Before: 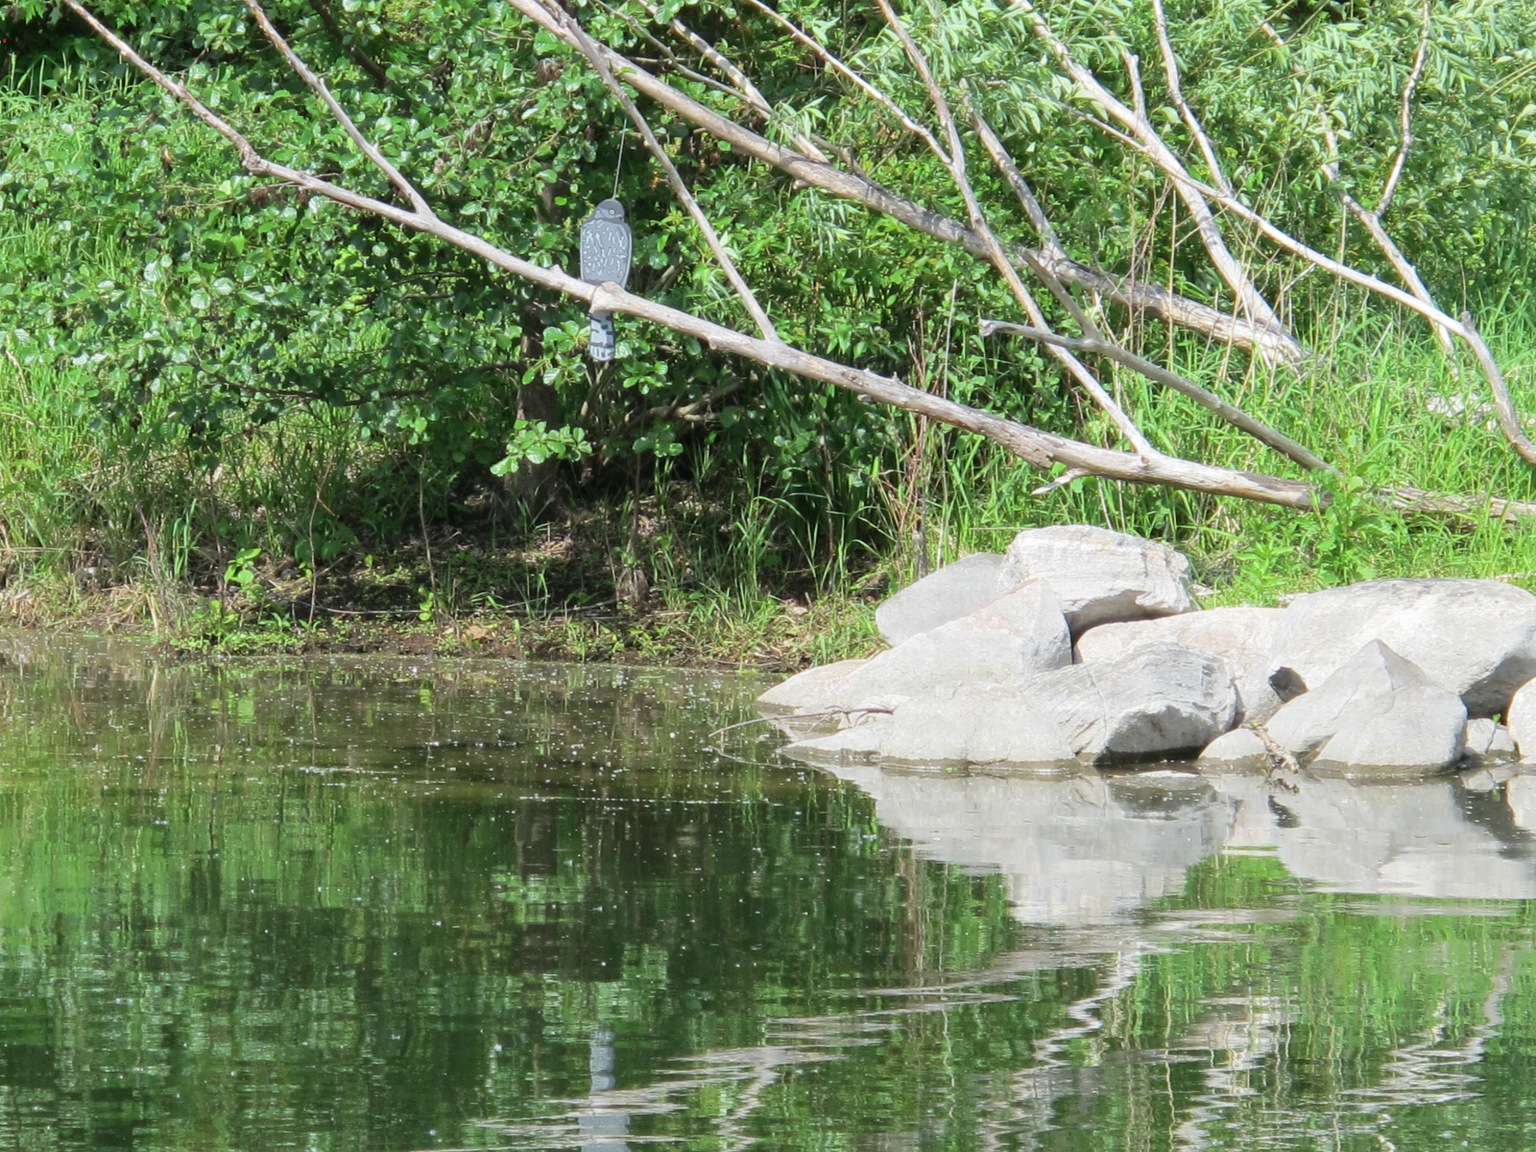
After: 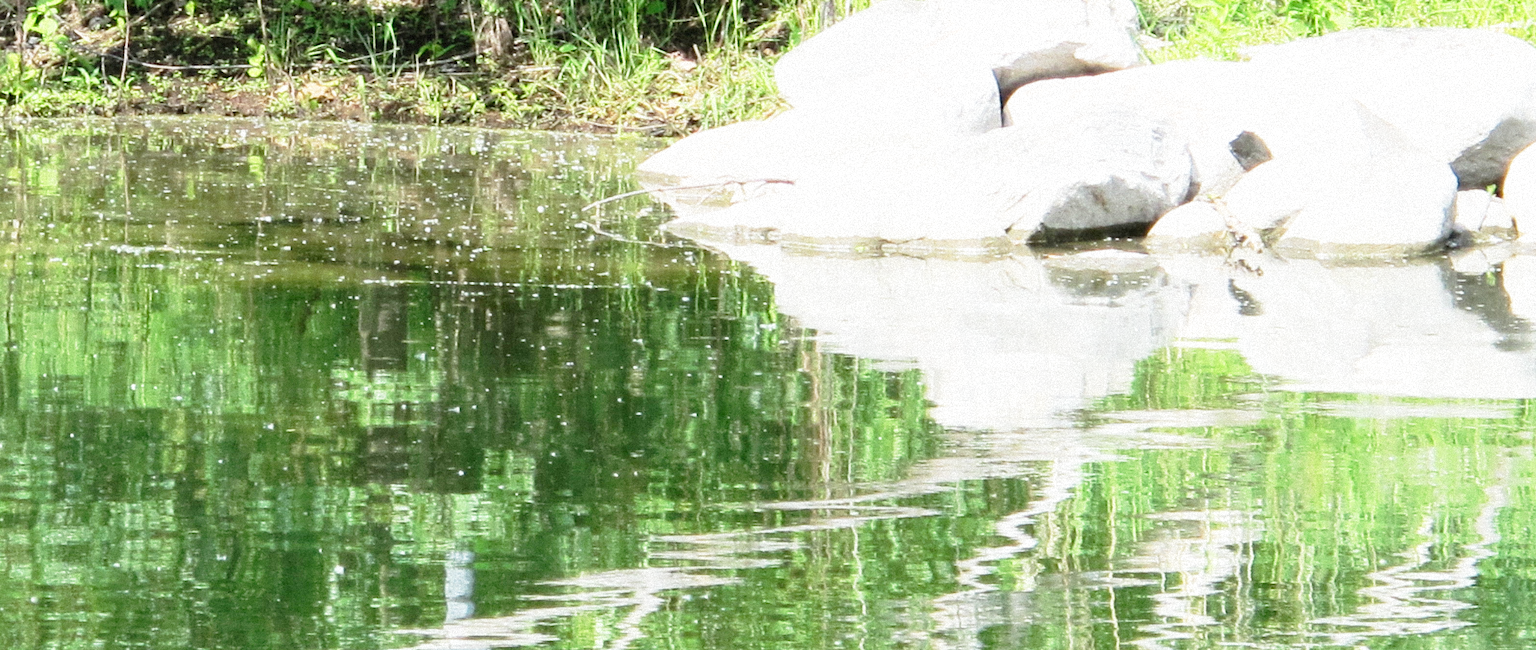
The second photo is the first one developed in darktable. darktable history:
base curve: curves: ch0 [(0, 0) (0.012, 0.01) (0.073, 0.168) (0.31, 0.711) (0.645, 0.957) (1, 1)], preserve colors none
crop and rotate: left 13.306%, top 48.129%, bottom 2.928%
grain: coarseness 9.38 ISO, strength 34.99%, mid-tones bias 0%
